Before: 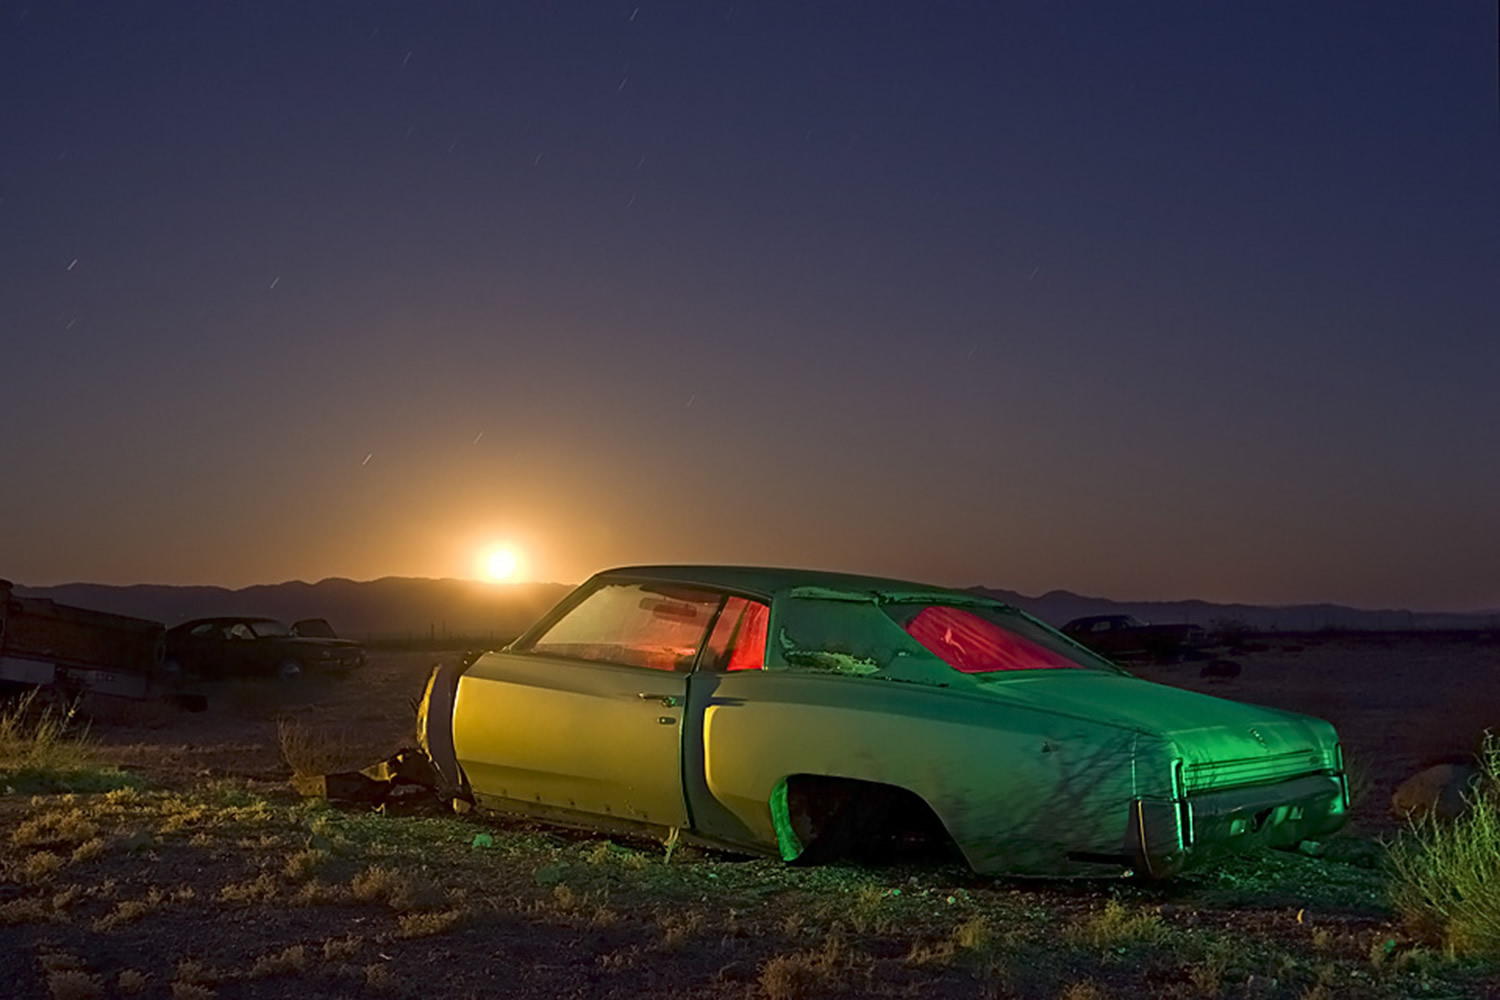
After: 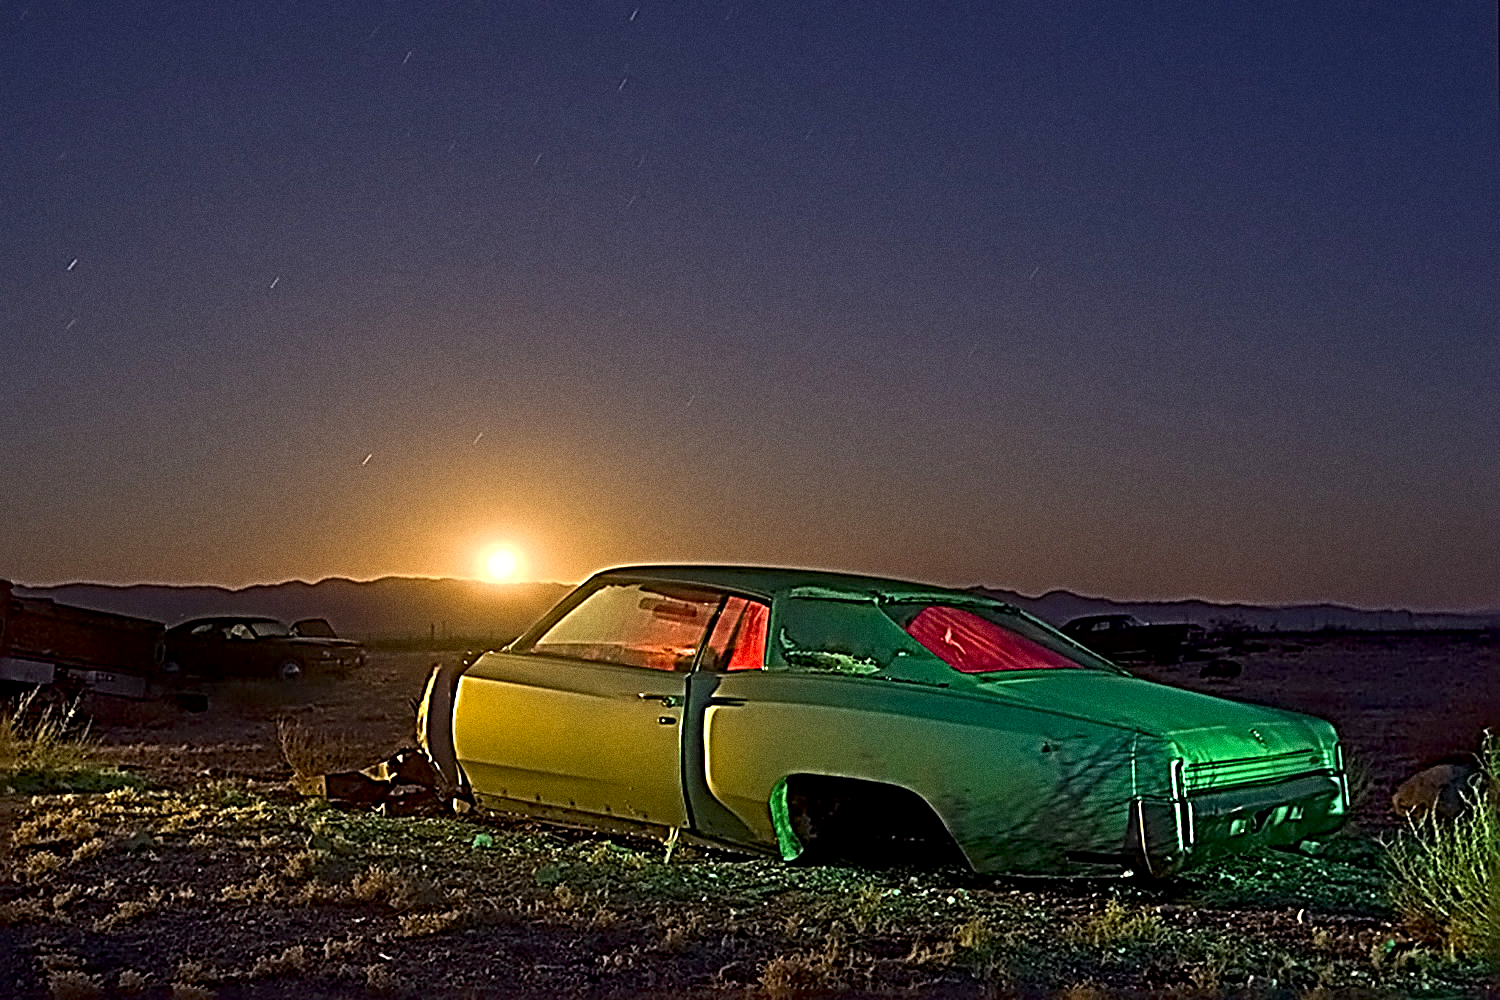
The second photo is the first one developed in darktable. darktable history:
sharpen: radius 4.001, amount 2
exposure: black level correction 0.003, exposure 0.383 EV, compensate highlight preservation false
grain: coarseness 0.09 ISO, strength 40%
shadows and highlights: radius 121.13, shadows 21.4, white point adjustment -9.72, highlights -14.39, soften with gaussian
